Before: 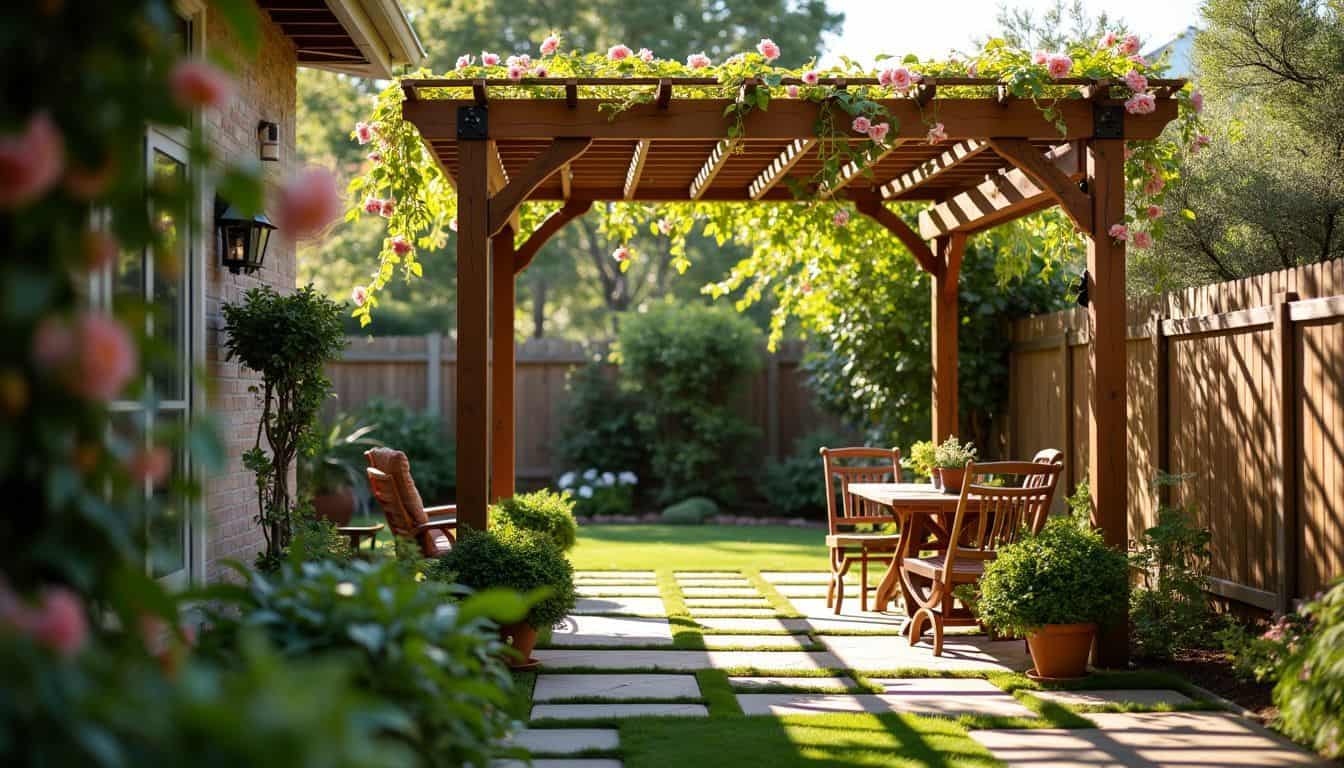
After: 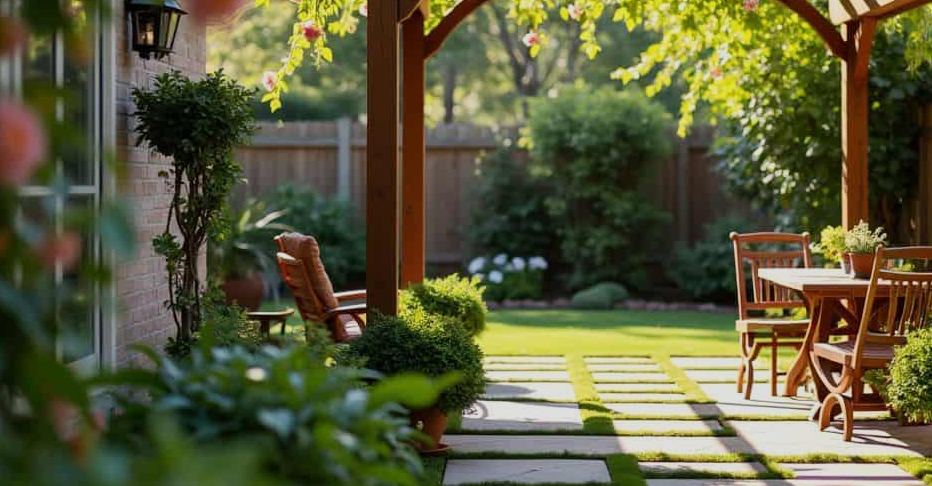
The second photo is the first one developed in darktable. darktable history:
tone equalizer: -8 EV -0.001 EV, -7 EV 0.003 EV, -6 EV -0.018 EV, -5 EV 0.017 EV, -4 EV -0.022 EV, -3 EV 0.02 EV, -2 EV -0.044 EV, -1 EV -0.268 EV, +0 EV -0.572 EV, edges refinement/feathering 500, mask exposure compensation -1.24 EV, preserve details no
crop: left 6.72%, top 28.058%, right 23.892%, bottom 8.549%
